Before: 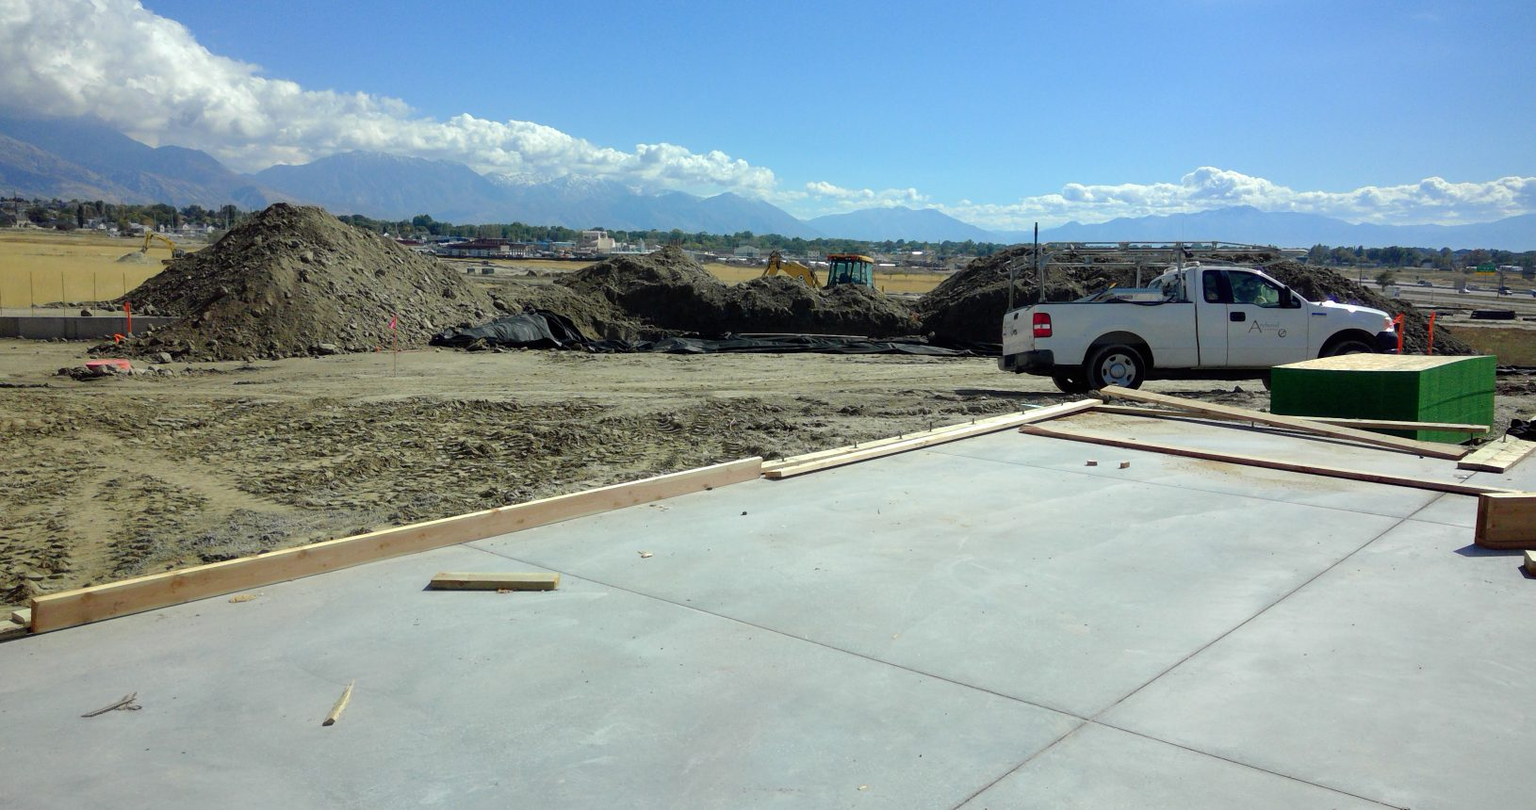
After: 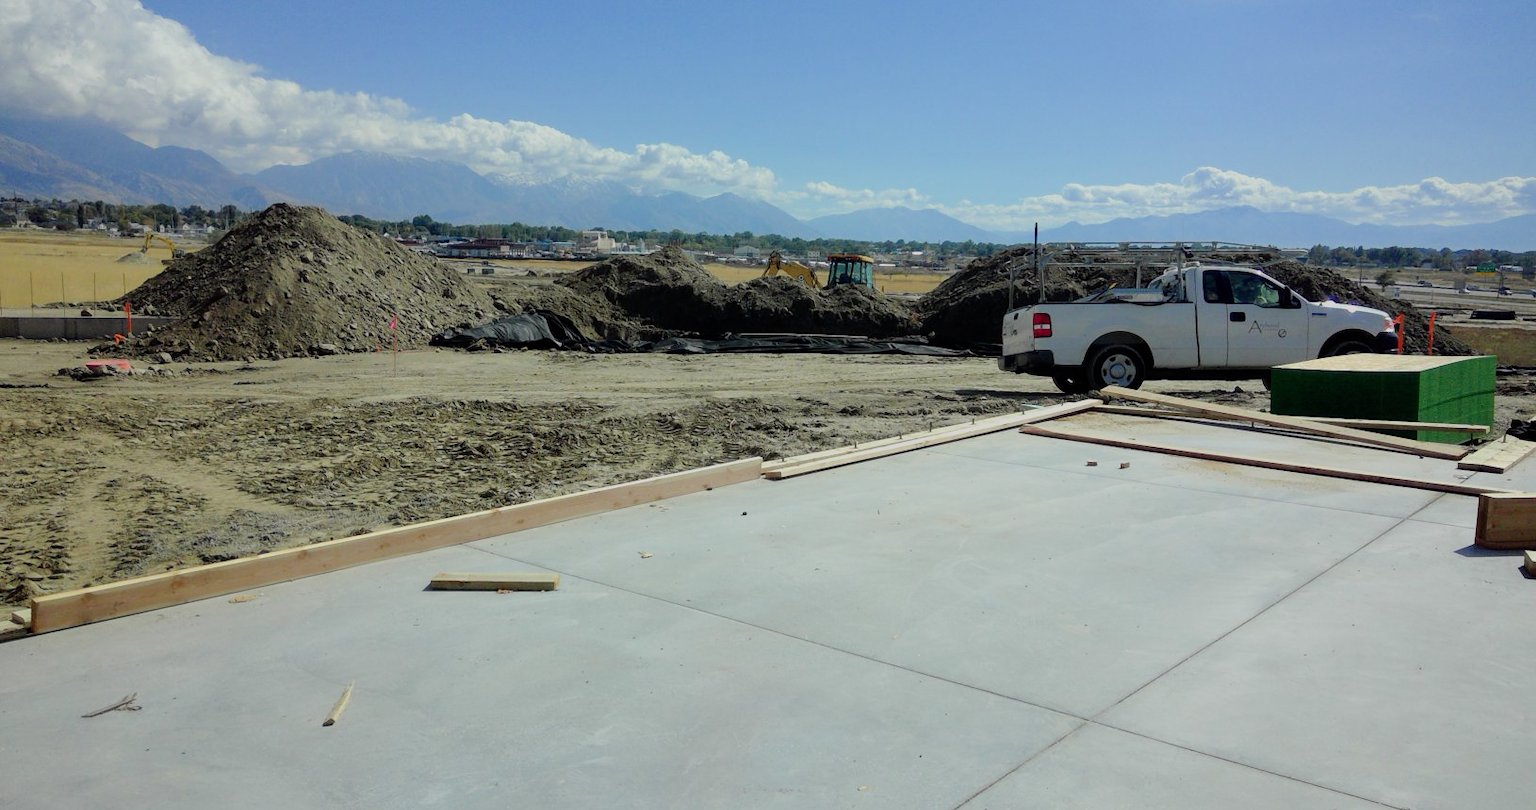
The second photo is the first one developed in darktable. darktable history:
filmic rgb: black relative exposure -16 EV, white relative exposure 4.97 EV, threshold 5.98 EV, hardness 6.2, enable highlight reconstruction true
